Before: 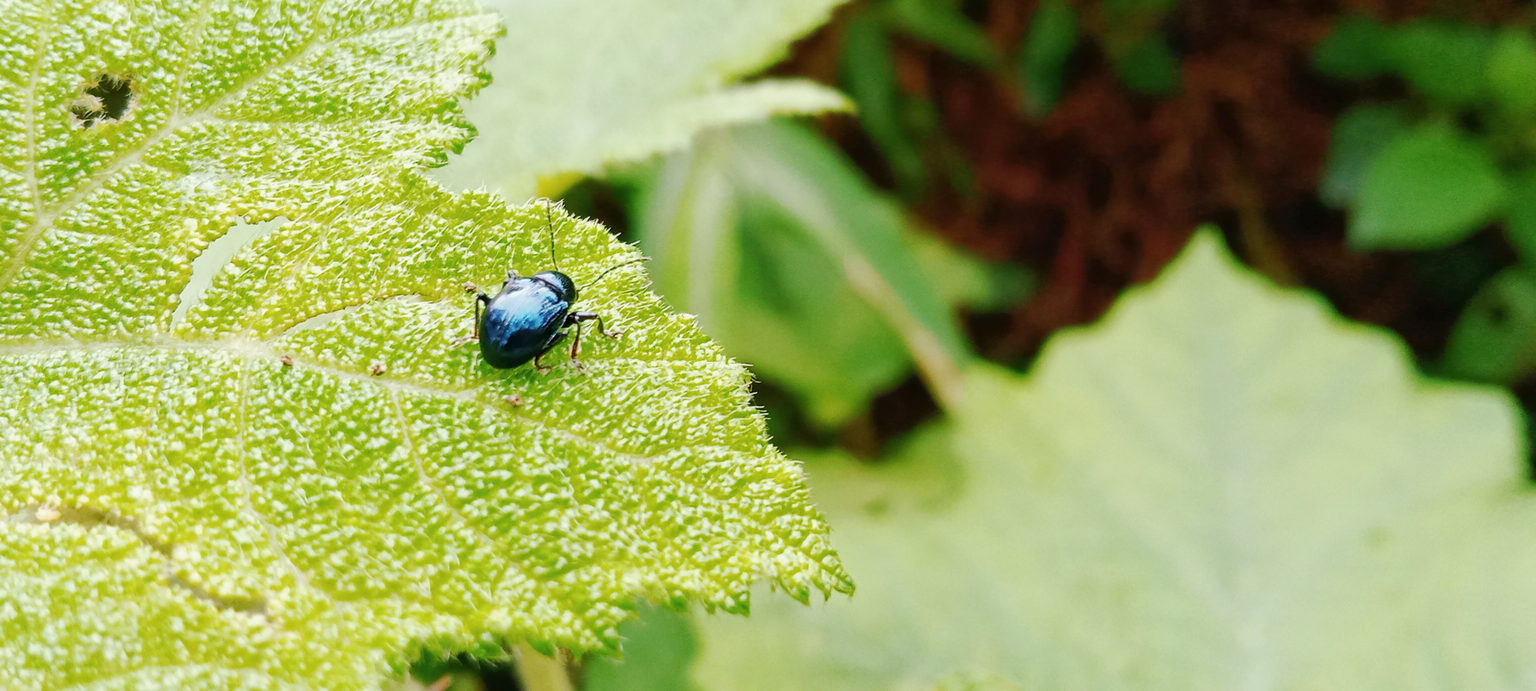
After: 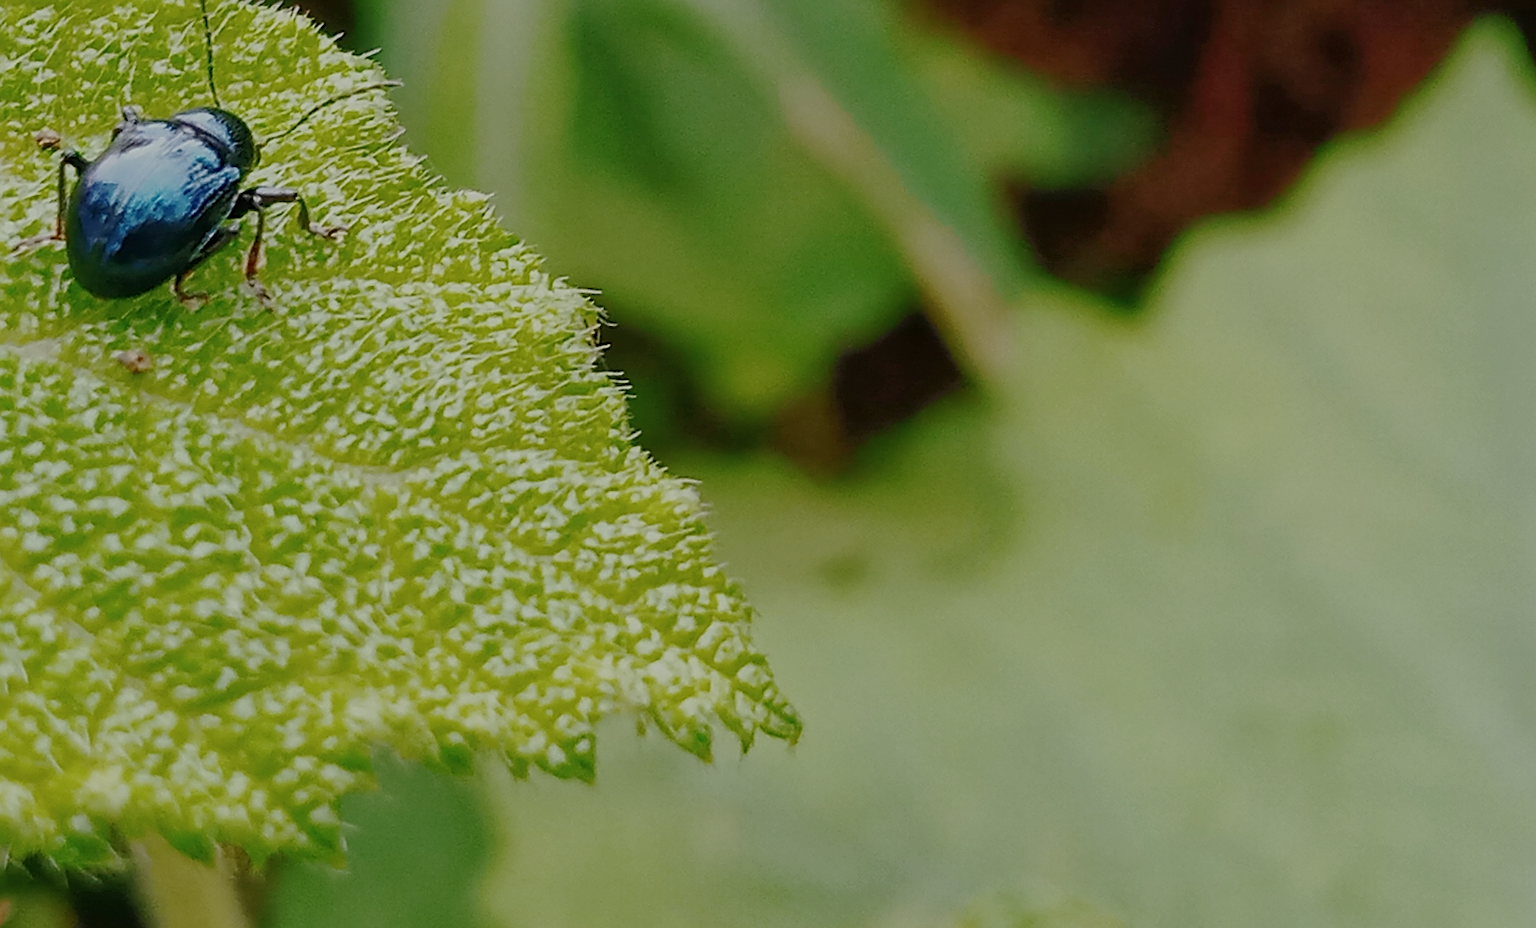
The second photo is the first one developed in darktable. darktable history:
sharpen: on, module defaults
crop and rotate: left 29.03%, top 31.282%, right 19.838%
tone equalizer: -8 EV -0.003 EV, -7 EV 0.03 EV, -6 EV -0.008 EV, -5 EV 0.004 EV, -4 EV -0.043 EV, -3 EV -0.234 EV, -2 EV -0.65 EV, -1 EV -1.01 EV, +0 EV -0.94 EV
color correction: highlights b* -0.043, saturation 0.986
